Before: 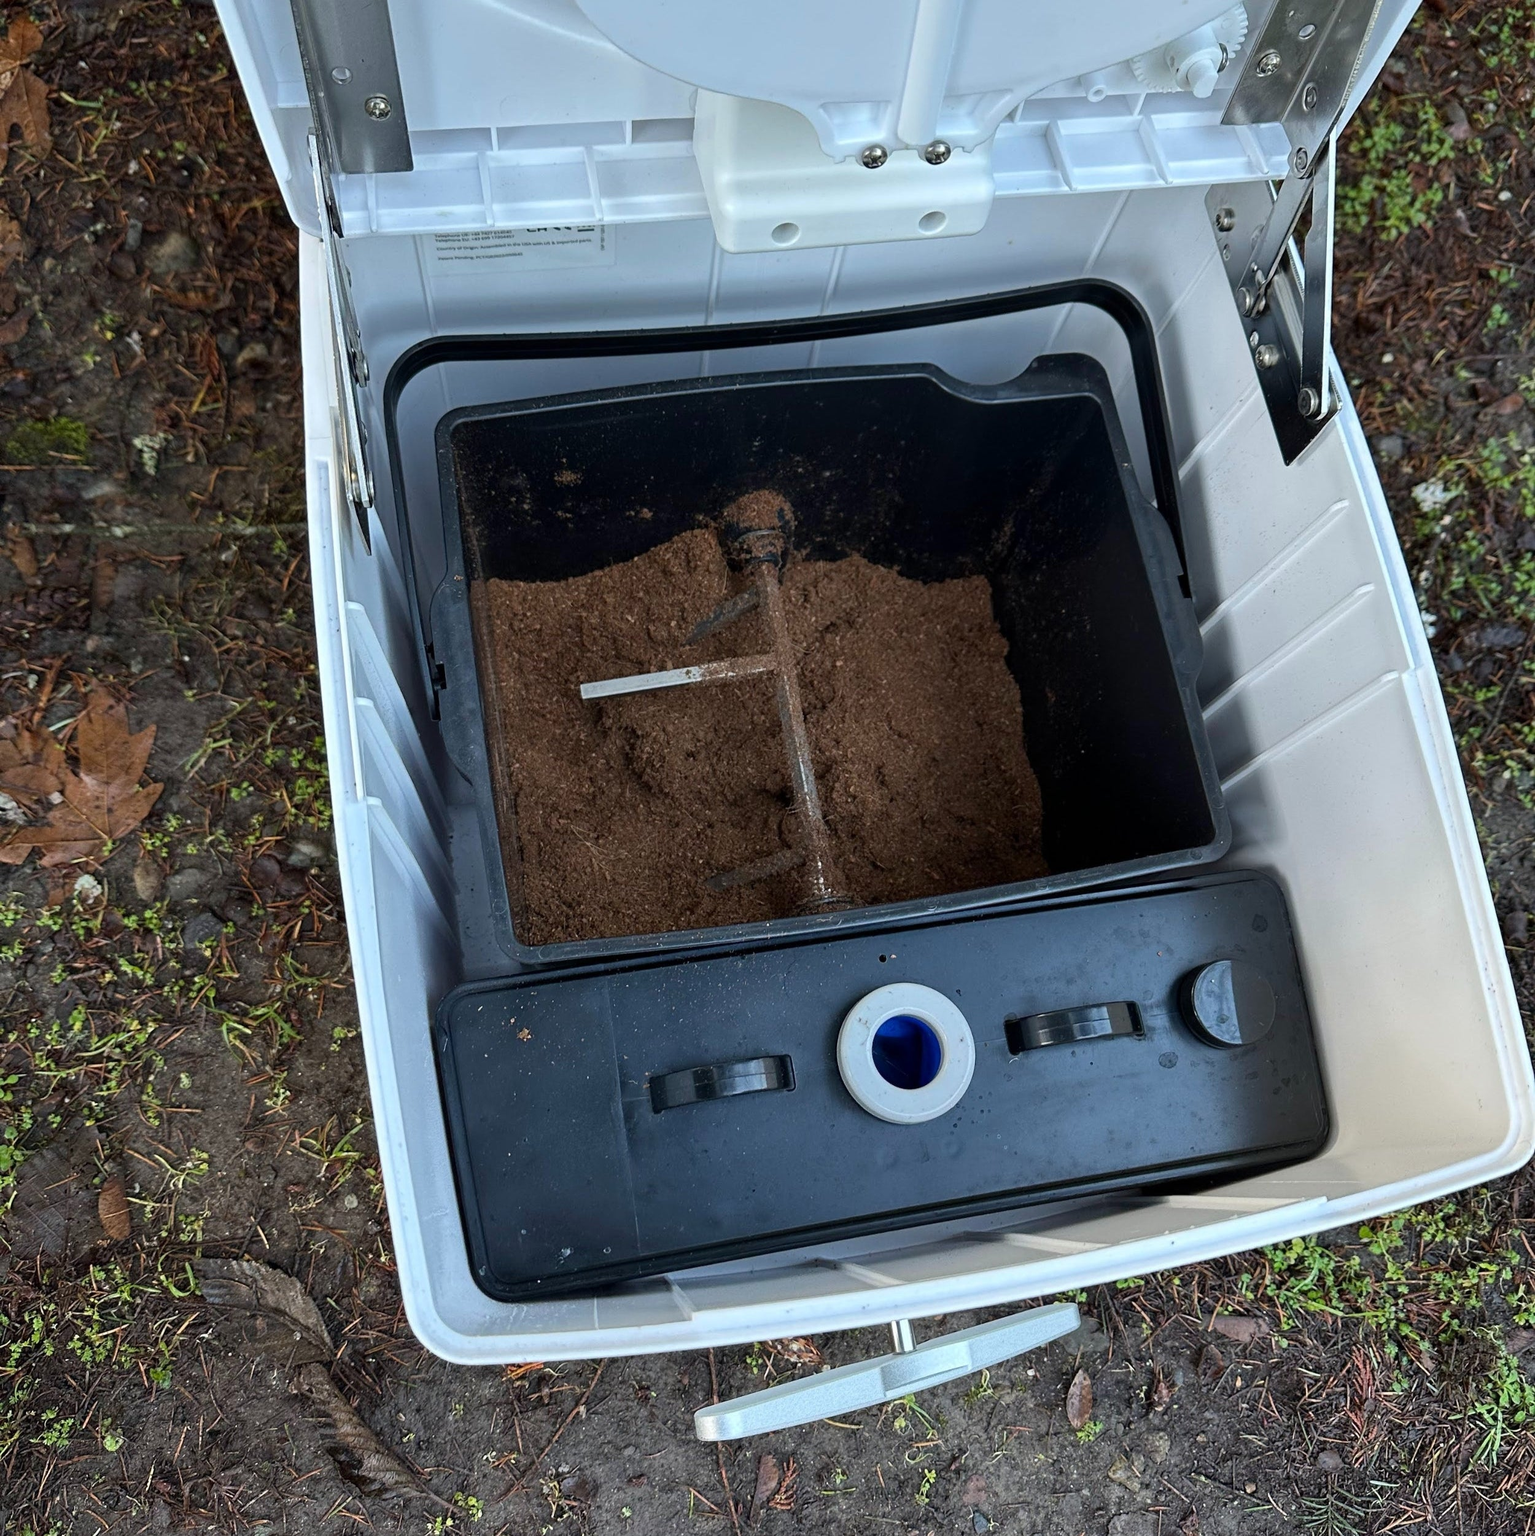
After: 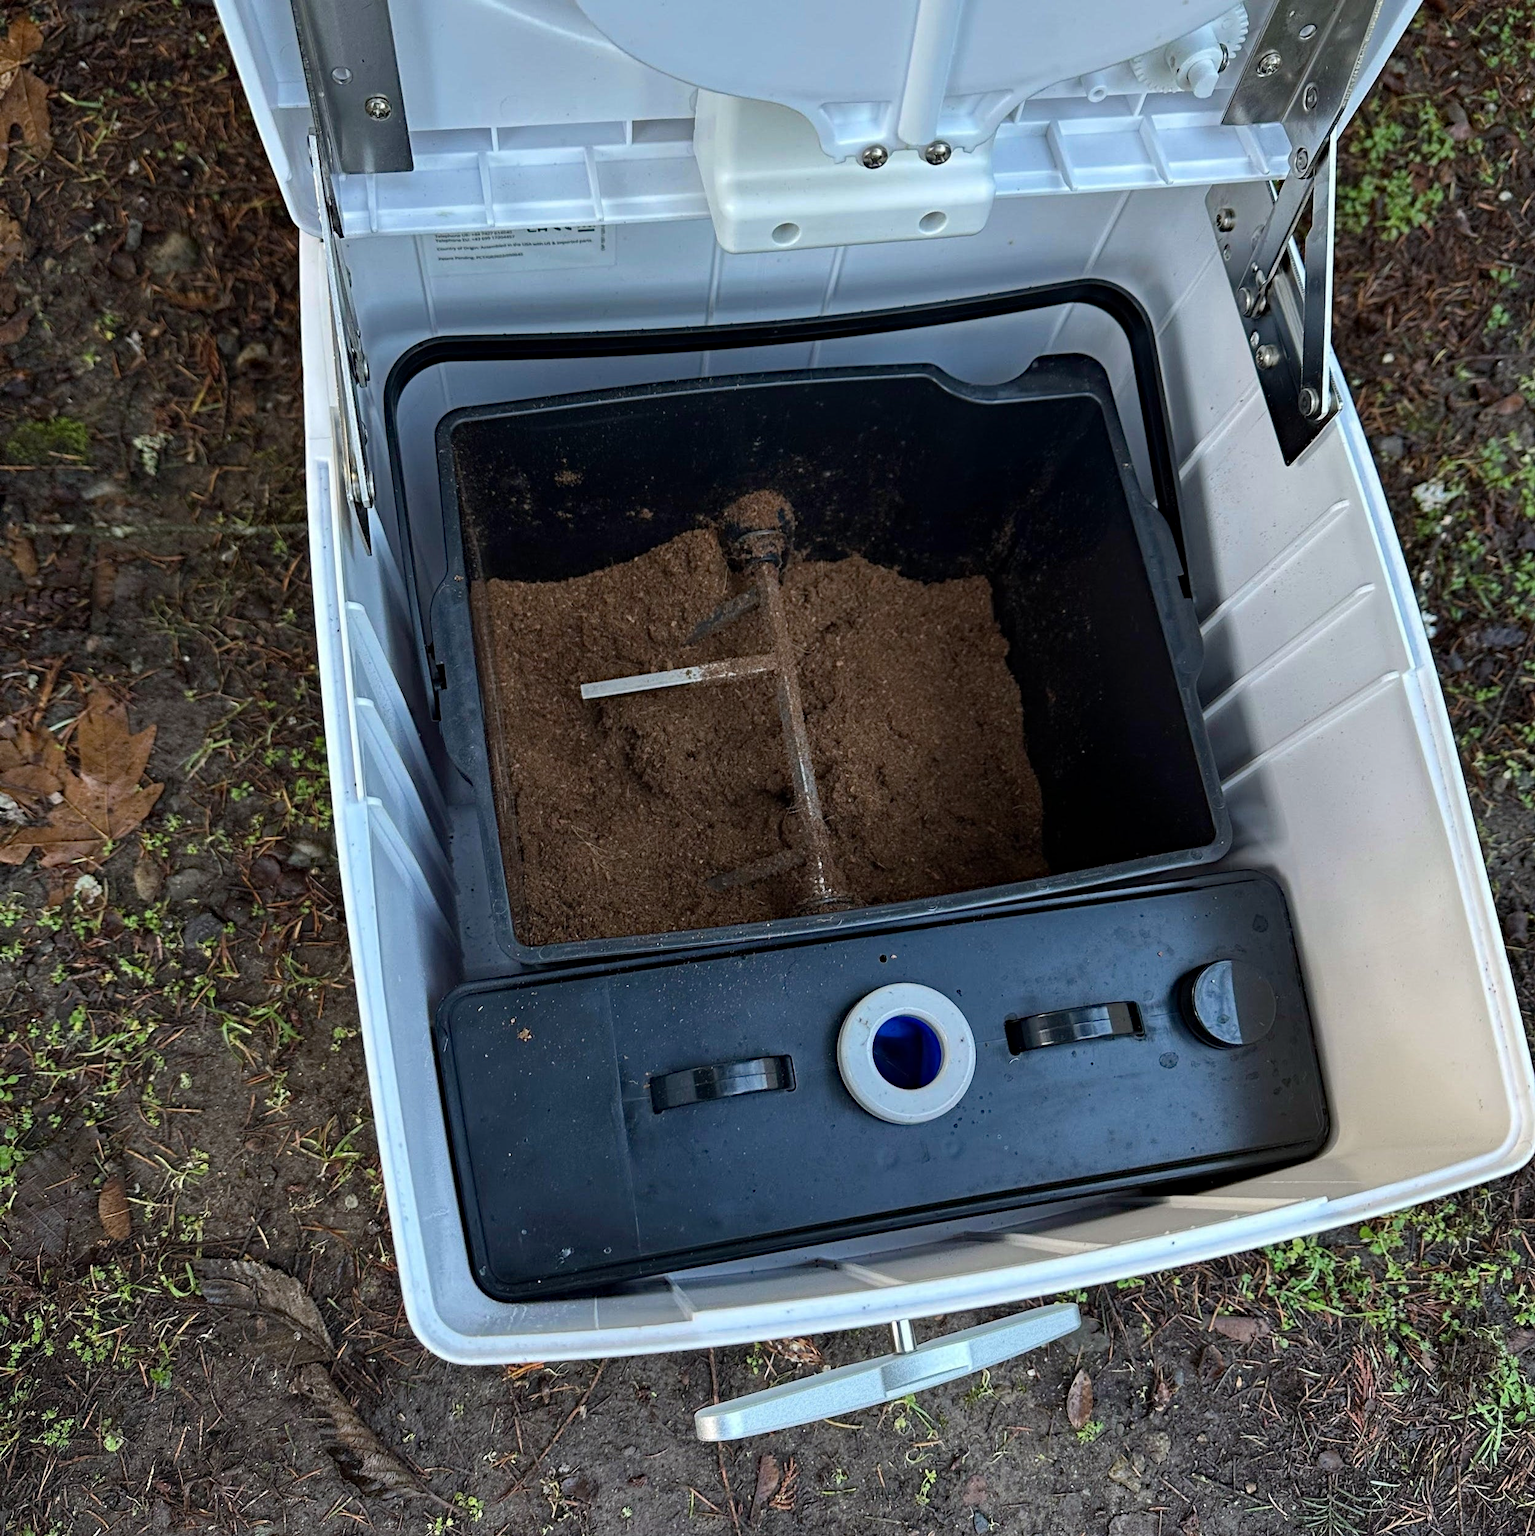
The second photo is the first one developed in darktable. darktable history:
color correction: highlights a* -0.137, highlights b* 0.137
haze removal: strength 0.29, distance 0.25, compatibility mode true, adaptive false
color zones: curves: ch1 [(0.113, 0.438) (0.75, 0.5)]; ch2 [(0.12, 0.526) (0.75, 0.5)]
